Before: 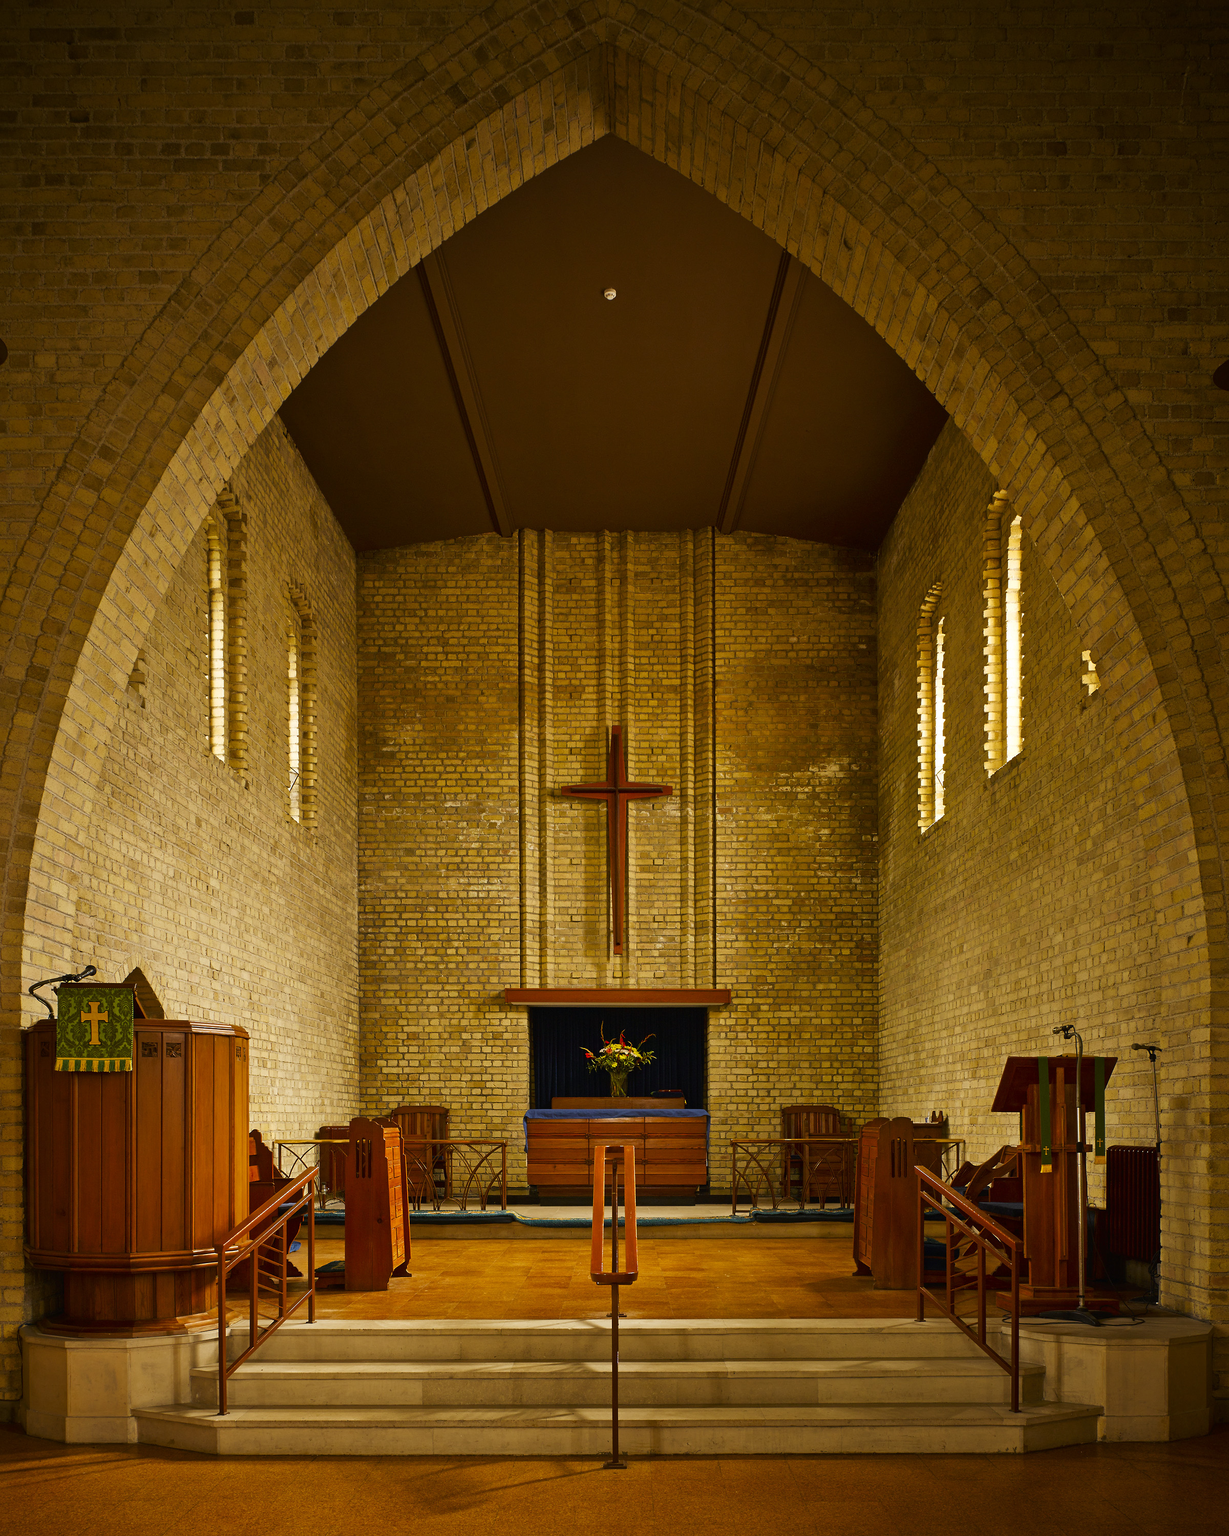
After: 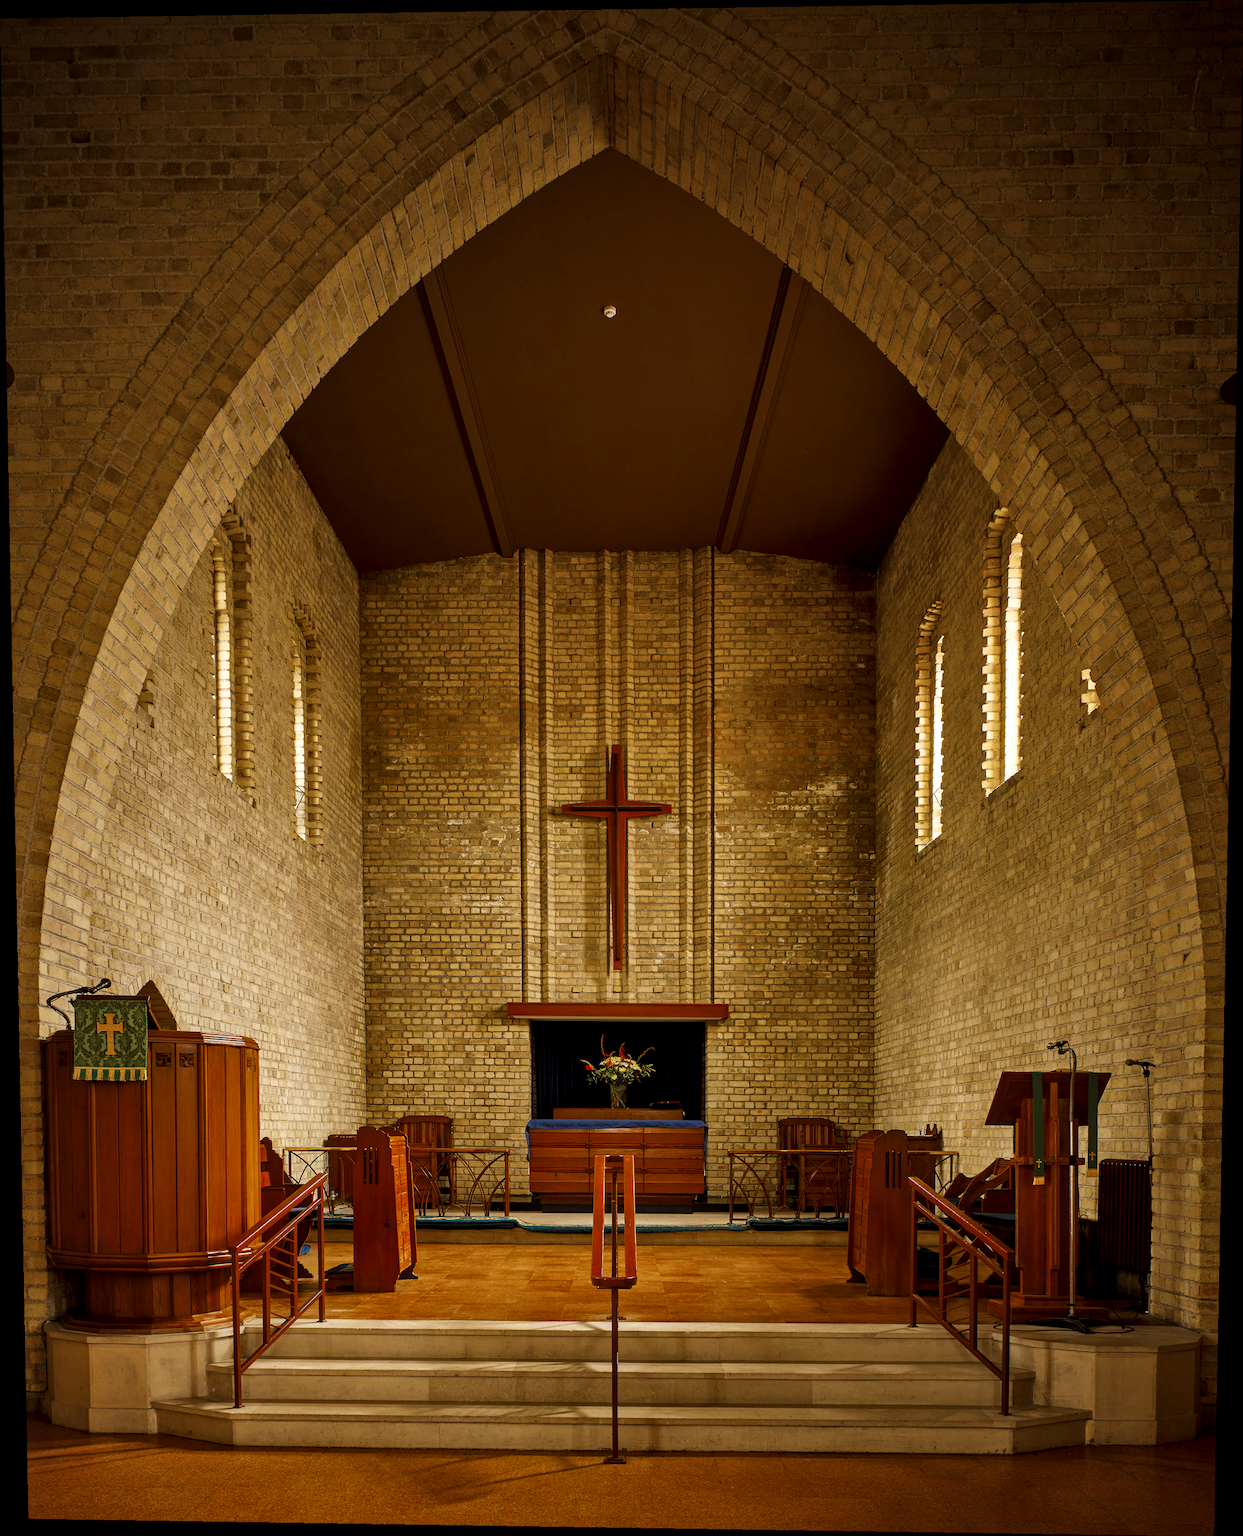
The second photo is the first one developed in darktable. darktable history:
rotate and perspective: lens shift (vertical) 0.048, lens shift (horizontal) -0.024, automatic cropping off
local contrast: on, module defaults
color zones: curves: ch0 [(0, 0.5) (0.125, 0.4) (0.25, 0.5) (0.375, 0.4) (0.5, 0.4) (0.625, 0.35) (0.75, 0.35) (0.875, 0.5)]; ch1 [(0, 0.35) (0.125, 0.45) (0.25, 0.35) (0.375, 0.35) (0.5, 0.35) (0.625, 0.35) (0.75, 0.45) (0.875, 0.35)]; ch2 [(0, 0.6) (0.125, 0.5) (0.25, 0.5) (0.375, 0.6) (0.5, 0.6) (0.625, 0.5) (0.75, 0.5) (0.875, 0.5)]
